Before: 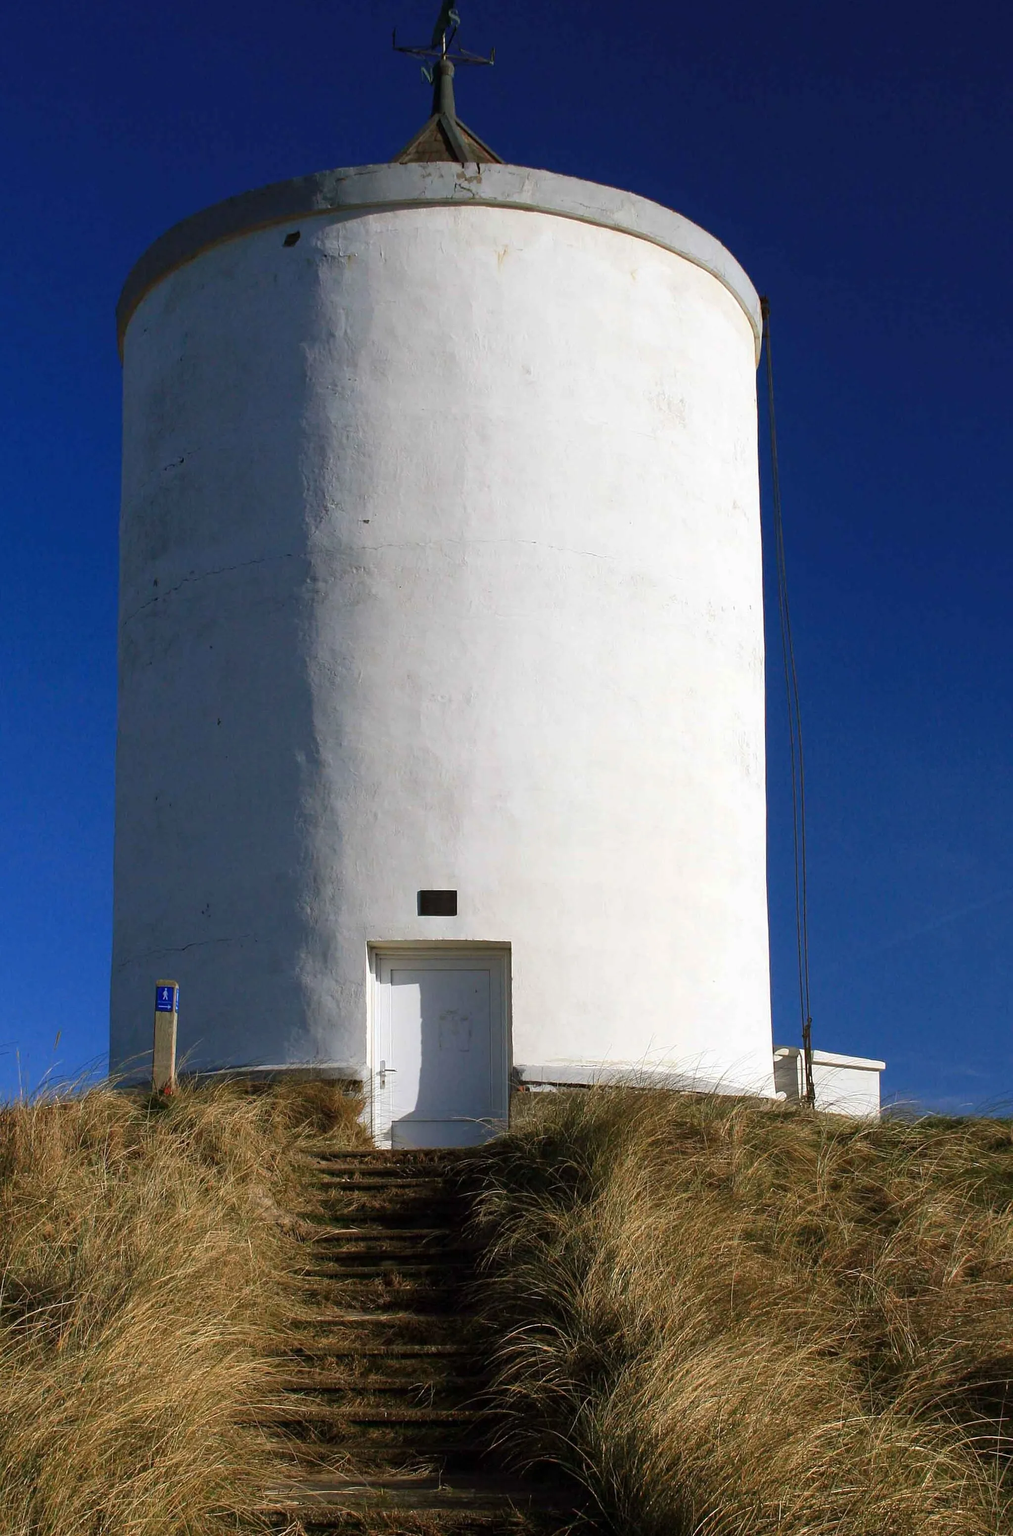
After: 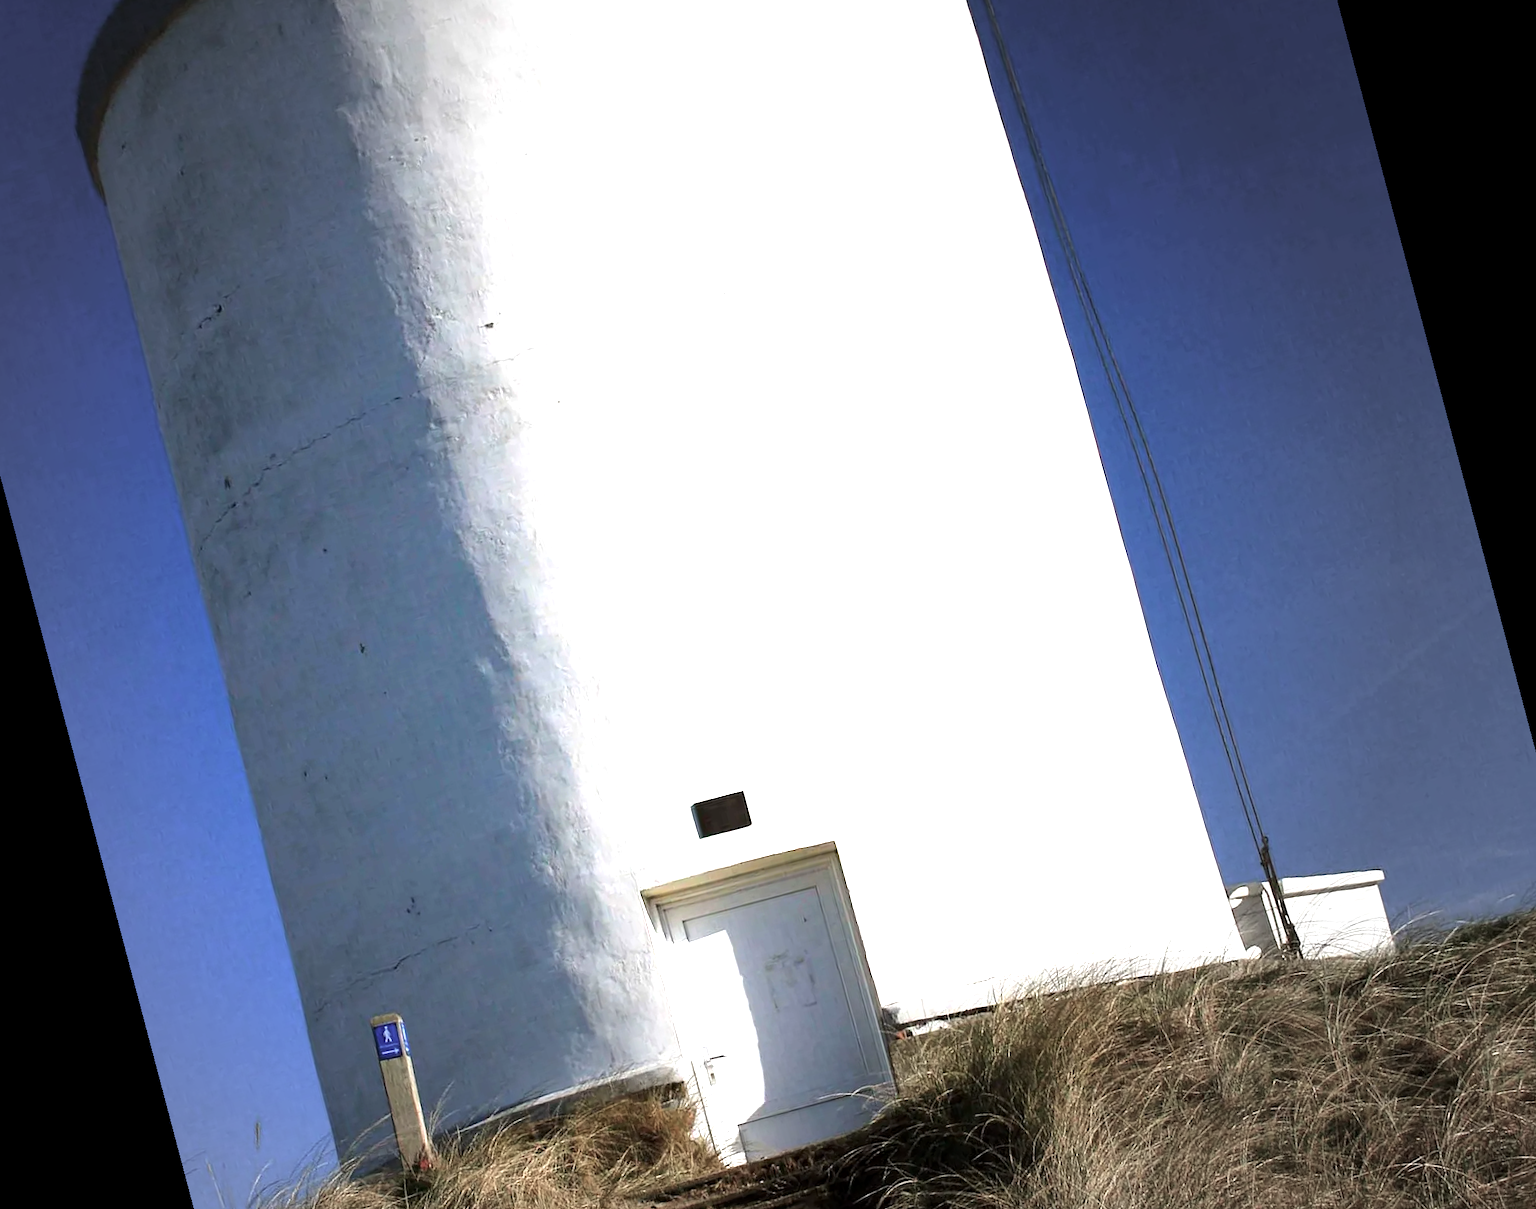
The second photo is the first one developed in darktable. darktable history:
exposure: black level correction 0.001, exposure 1.3 EV, compensate highlight preservation false
vignetting: fall-off start 33.76%, fall-off radius 64.94%, brightness -0.575, center (-0.12, -0.002), width/height ratio 0.959
tone equalizer: -8 EV -0.417 EV, -7 EV -0.389 EV, -6 EV -0.333 EV, -5 EV -0.222 EV, -3 EV 0.222 EV, -2 EV 0.333 EV, -1 EV 0.389 EV, +0 EV 0.417 EV, edges refinement/feathering 500, mask exposure compensation -1.57 EV, preserve details no
rotate and perspective: rotation -14.8°, crop left 0.1, crop right 0.903, crop top 0.25, crop bottom 0.748
